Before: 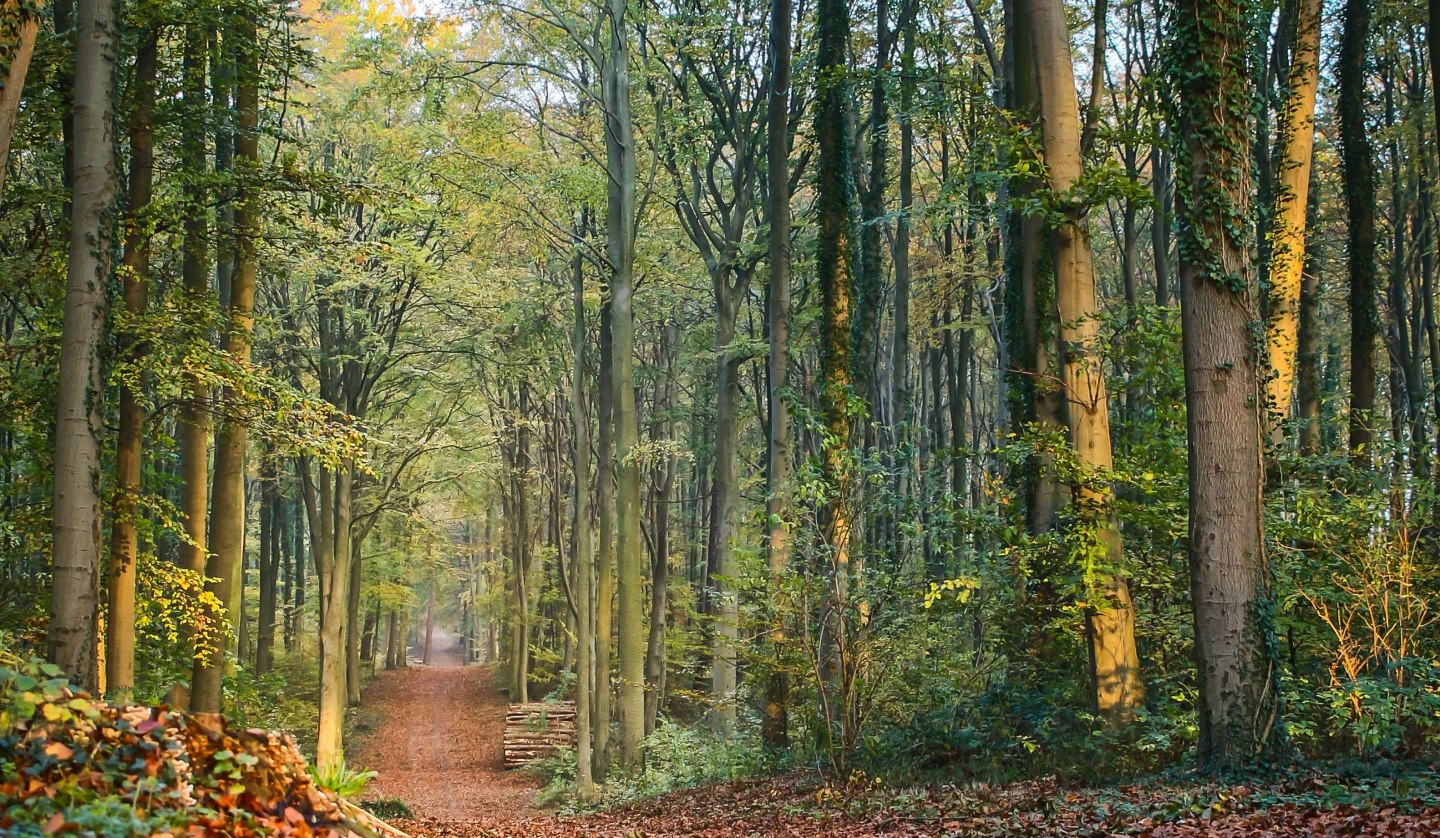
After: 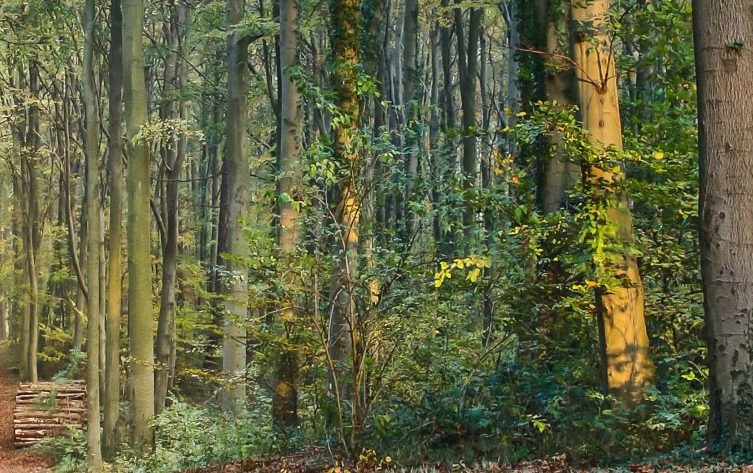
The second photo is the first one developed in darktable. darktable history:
crop: left 34.086%, top 38.34%, right 13.587%, bottom 5.125%
shadows and highlights: radius 106.8, shadows 43.9, highlights -67.61, low approximation 0.01, soften with gaussian
